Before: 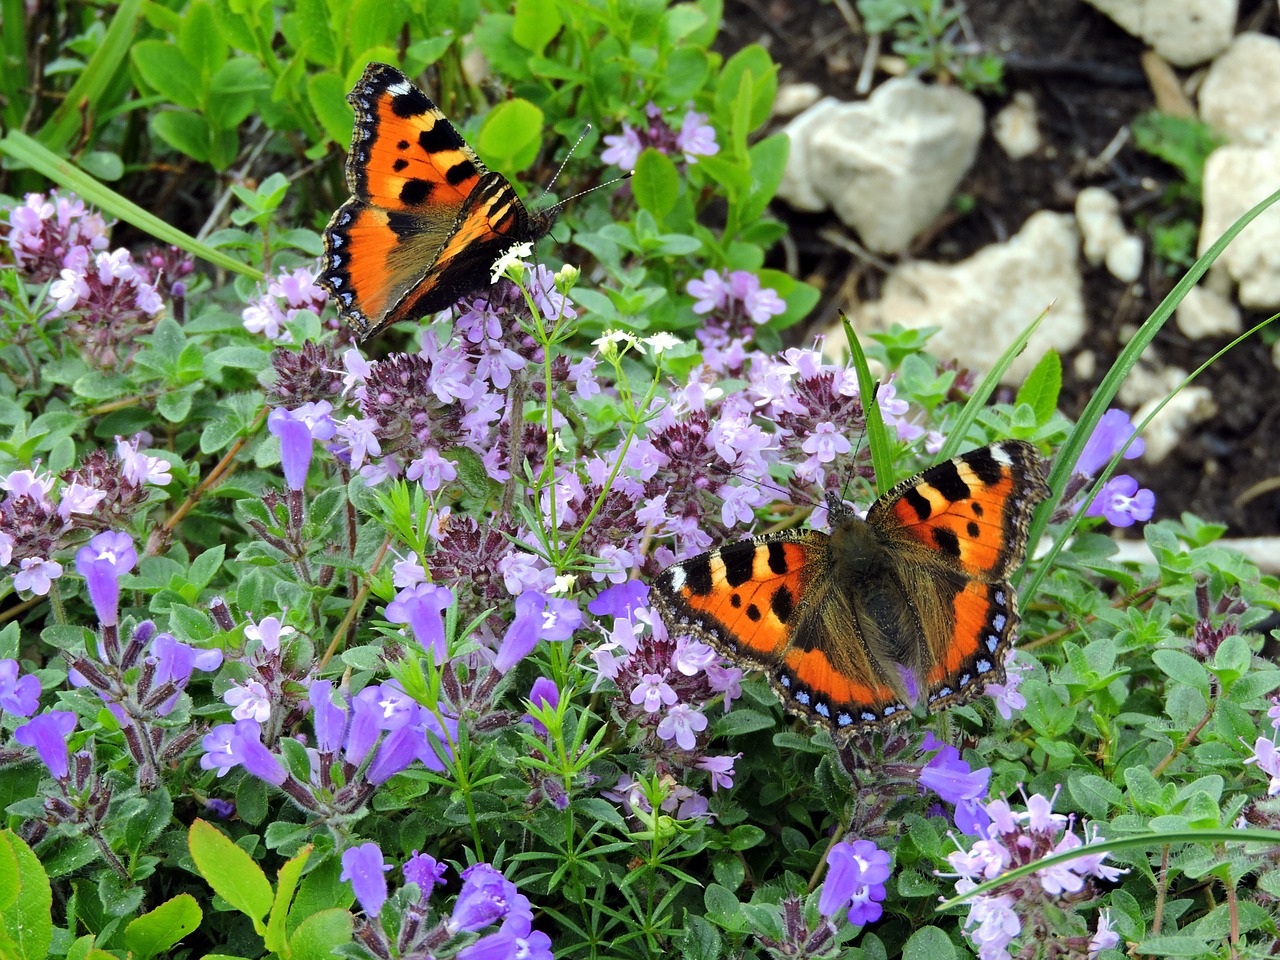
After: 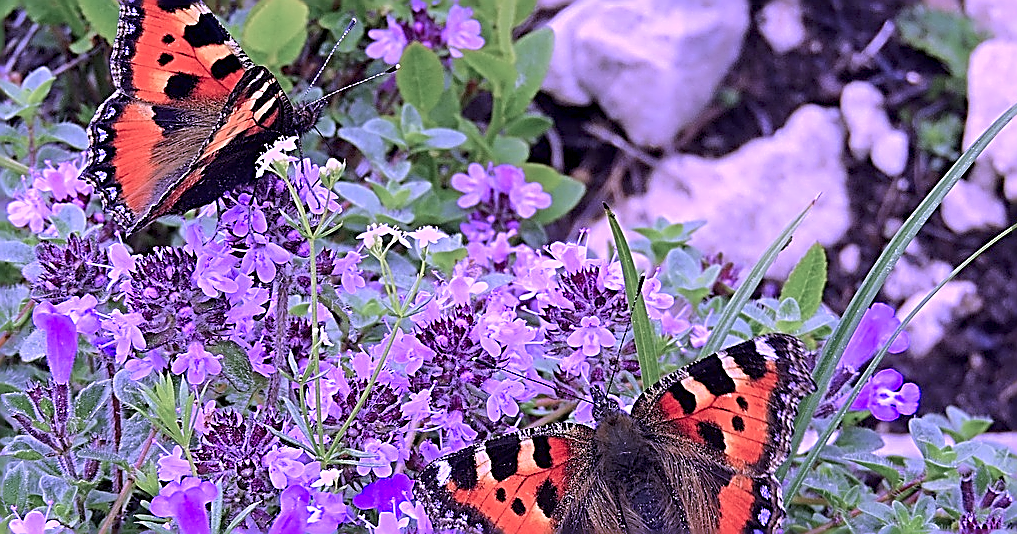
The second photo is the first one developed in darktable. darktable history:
color calibration: illuminant custom, x 0.379, y 0.481, temperature 4443.07 K
sharpen: amount 2
crop: left 18.38%, top 11.092%, right 2.134%, bottom 33.217%
color balance rgb: contrast -10%
